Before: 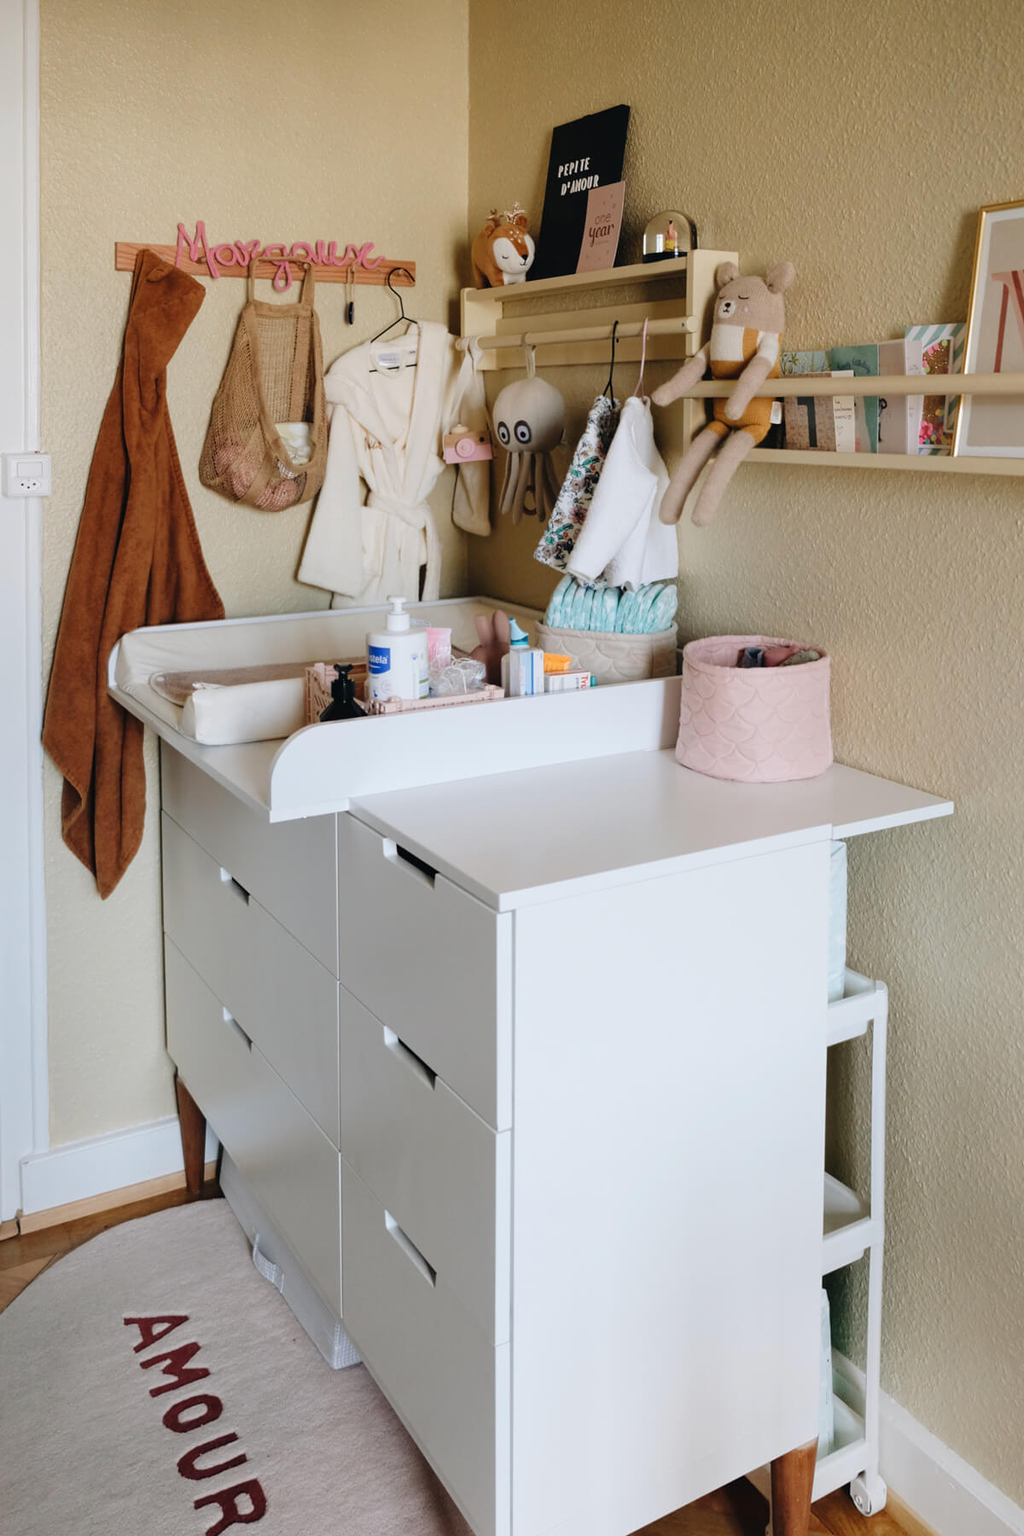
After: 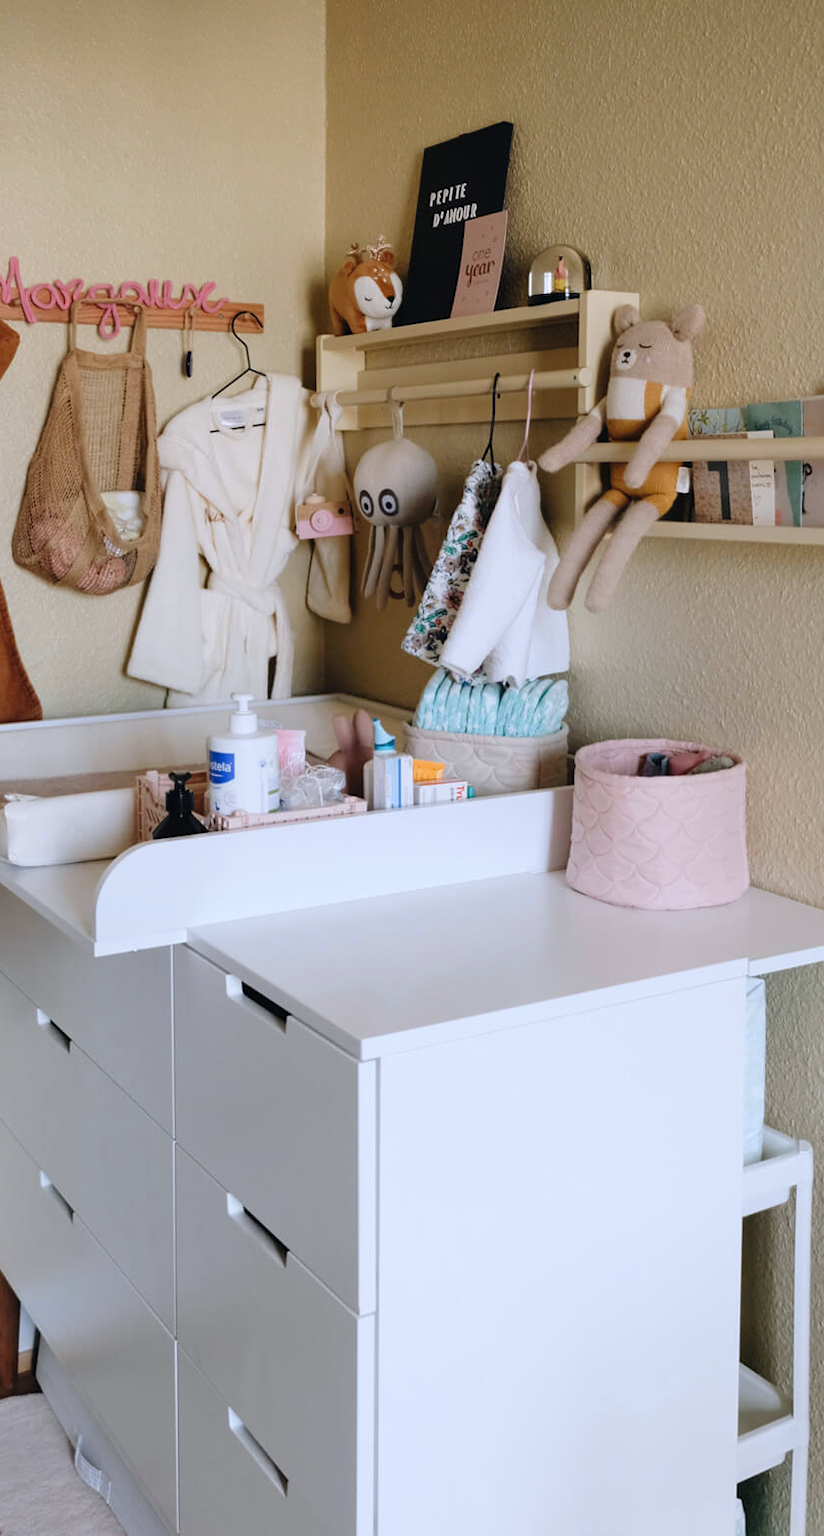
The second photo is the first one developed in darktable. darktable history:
white balance: red 0.984, blue 1.059
crop: left 18.479%, right 12.2%, bottom 13.971%
